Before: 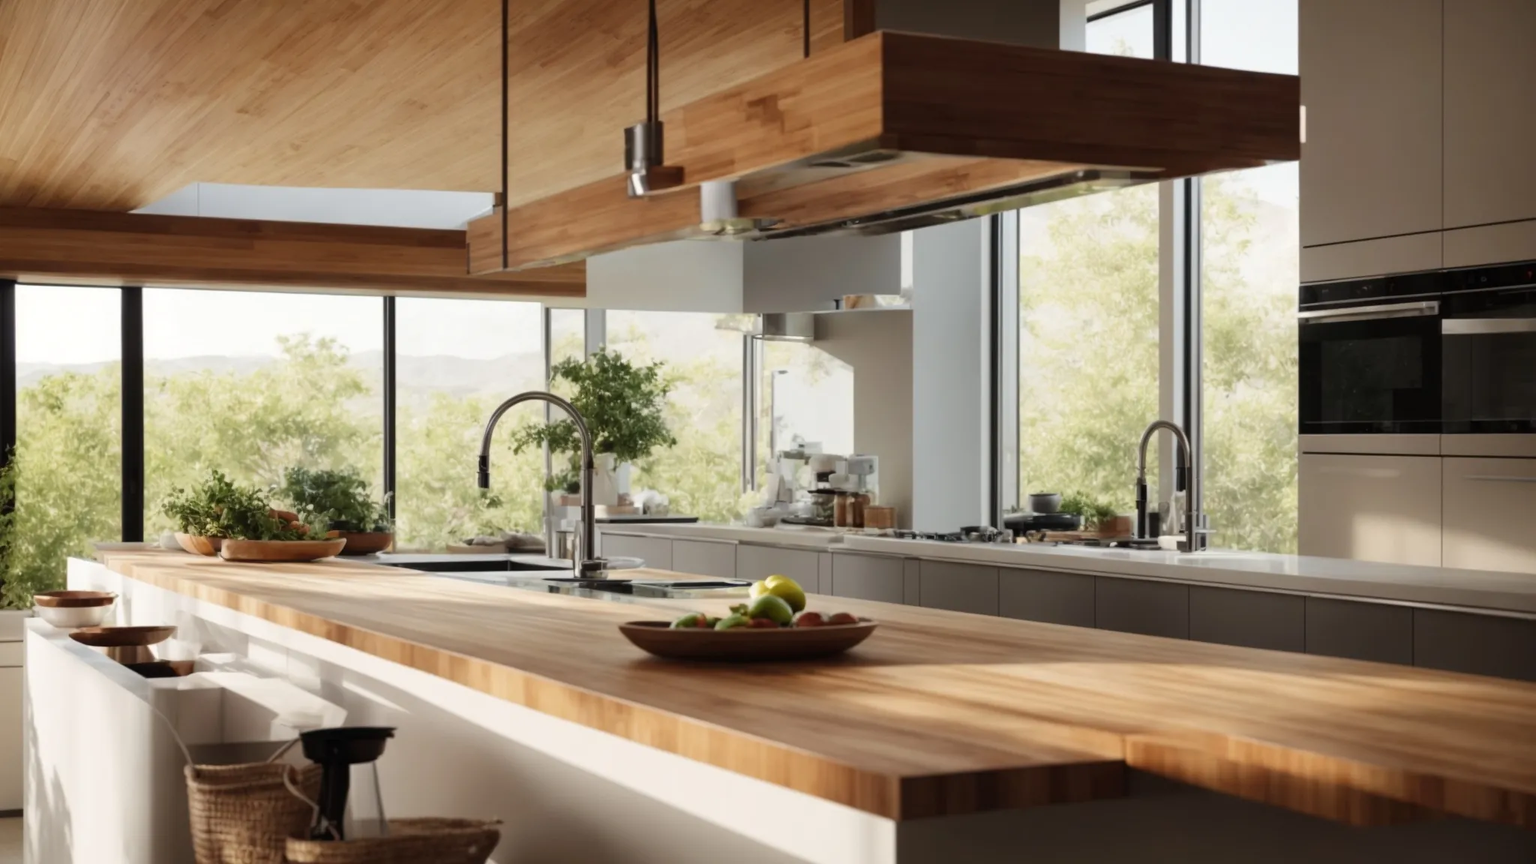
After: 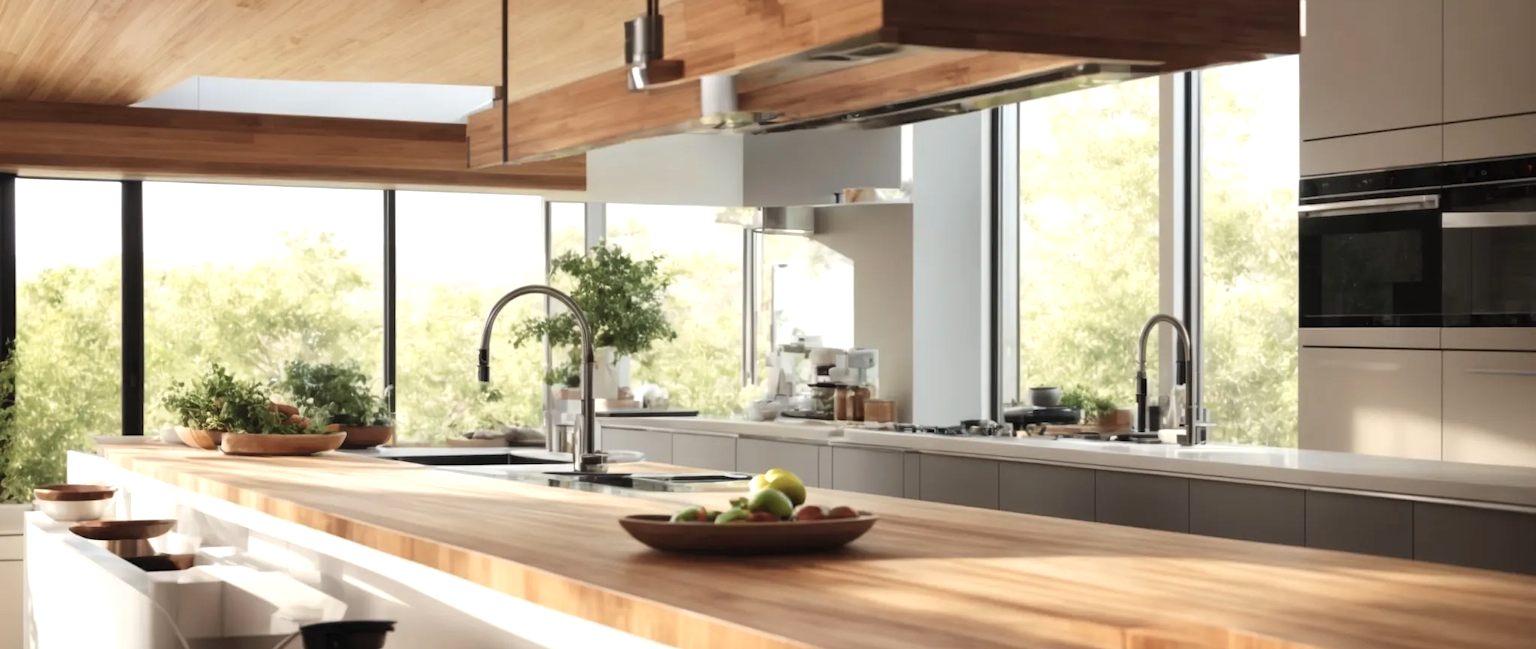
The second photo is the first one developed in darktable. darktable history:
crop and rotate: top 12.366%, bottom 12.443%
contrast brightness saturation: contrast 0.029, brightness 0.063, saturation 0.126
color balance rgb: perceptual saturation grading › global saturation -27.051%, perceptual brilliance grading › global brilliance 11.972%, global vibrance 14.916%
